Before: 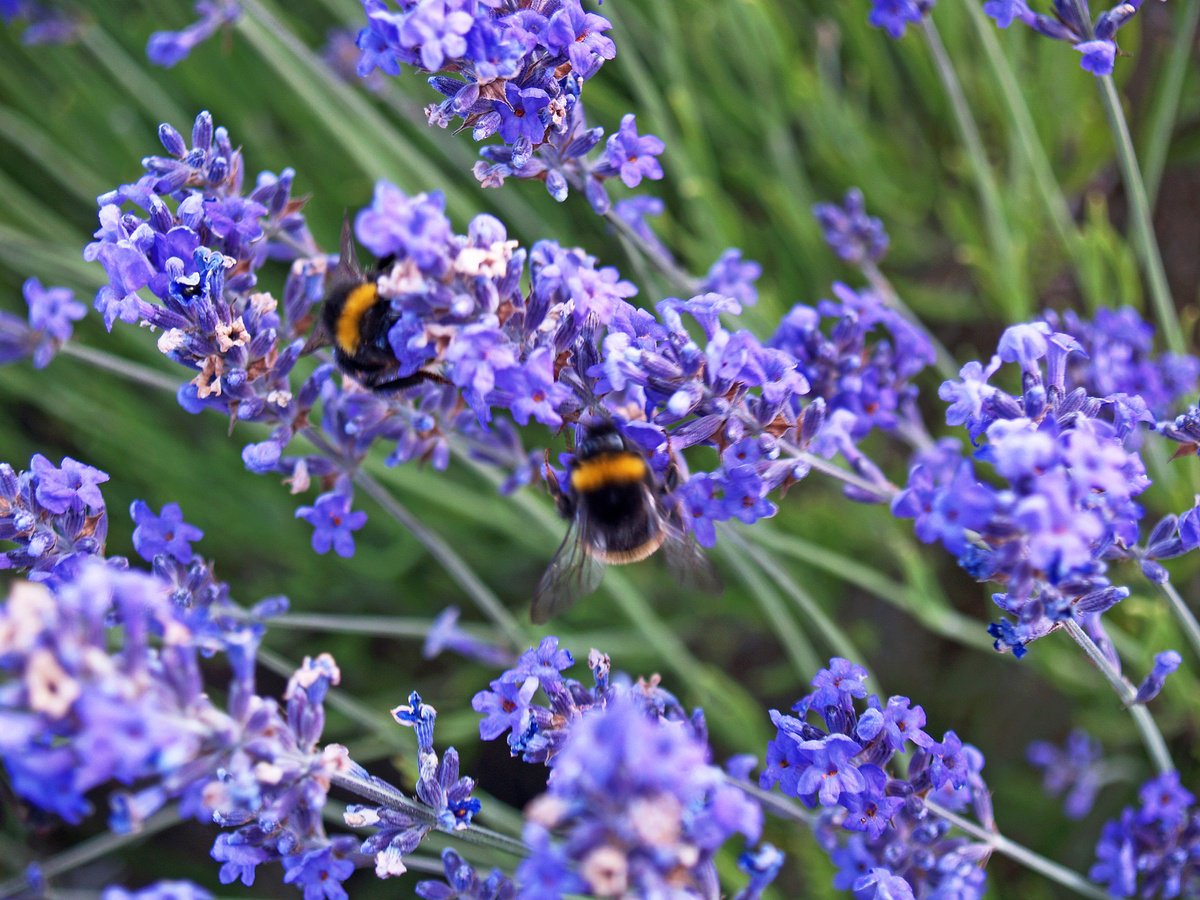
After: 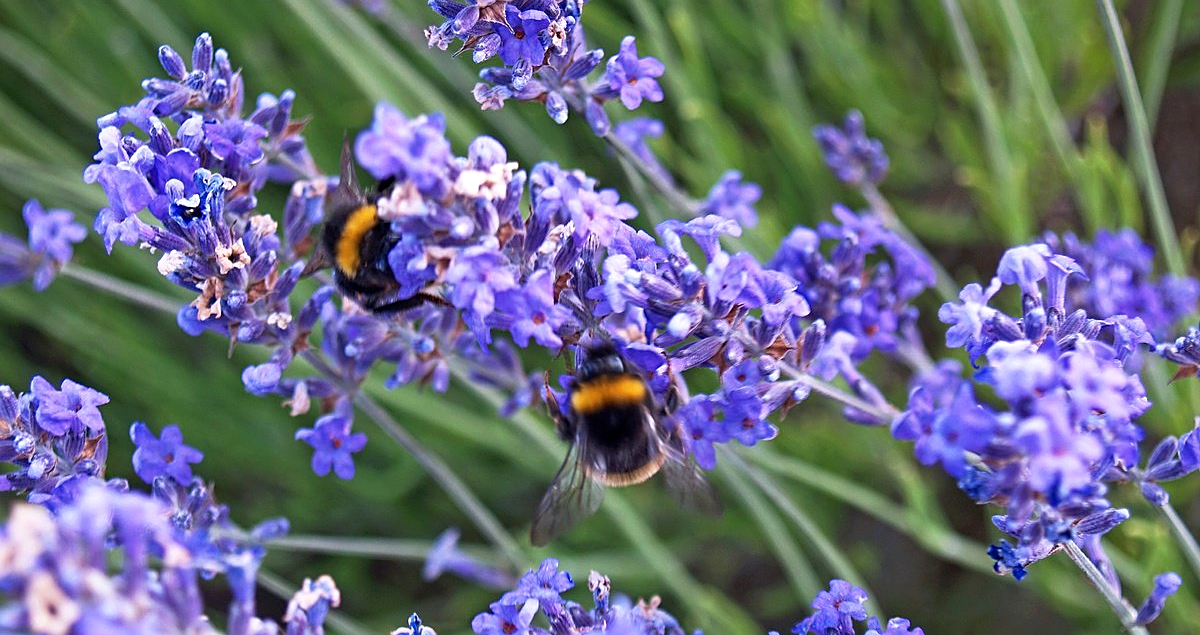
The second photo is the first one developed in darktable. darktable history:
sharpen: on, module defaults
crop and rotate: top 8.711%, bottom 20.707%
exposure: exposure 0.075 EV, compensate highlight preservation false
